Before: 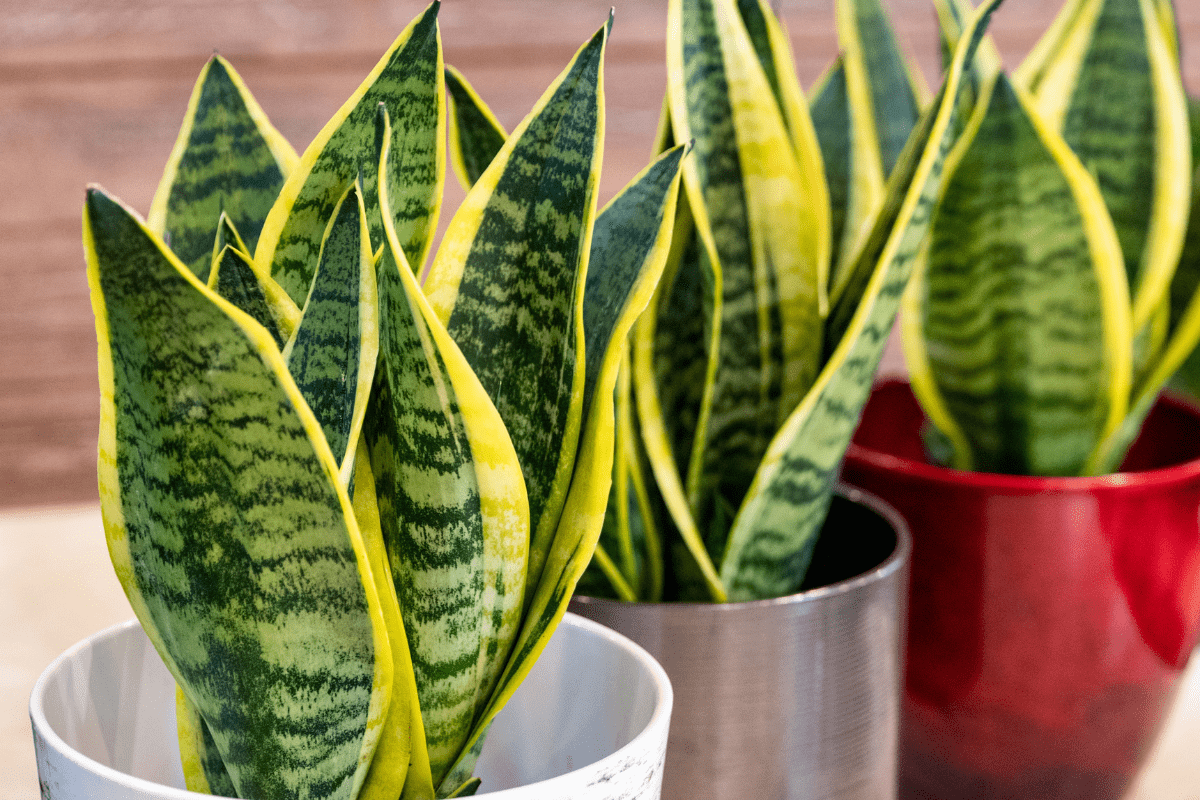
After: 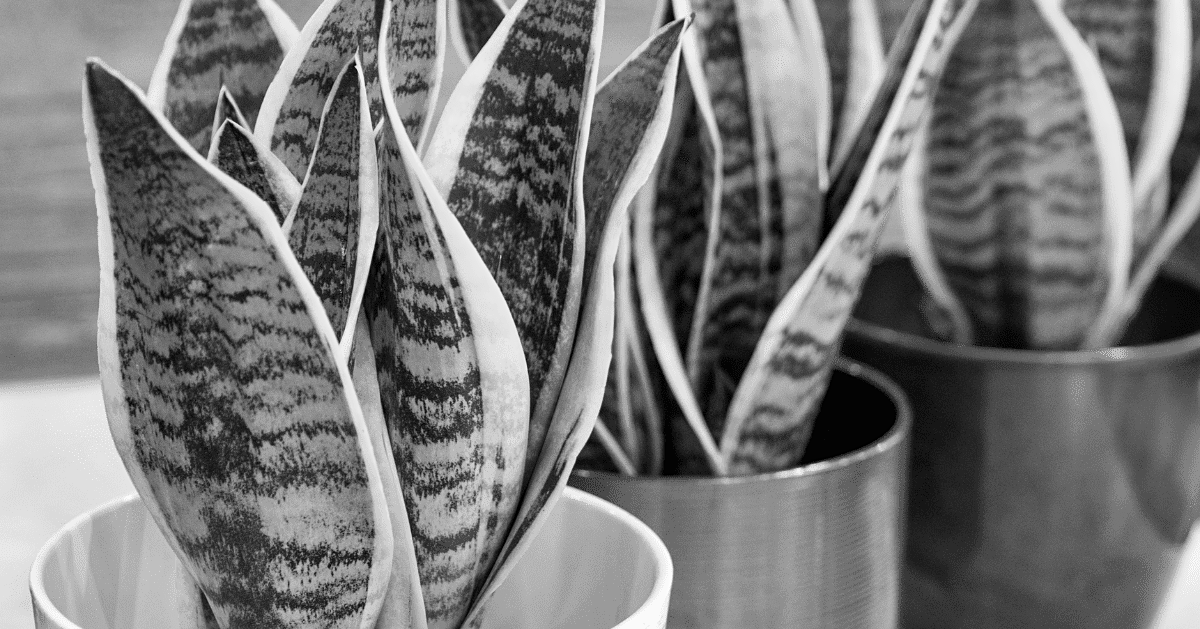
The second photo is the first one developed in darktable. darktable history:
sharpen: amount 0.2
crop and rotate: top 15.774%, bottom 5.506%
monochrome: on, module defaults
